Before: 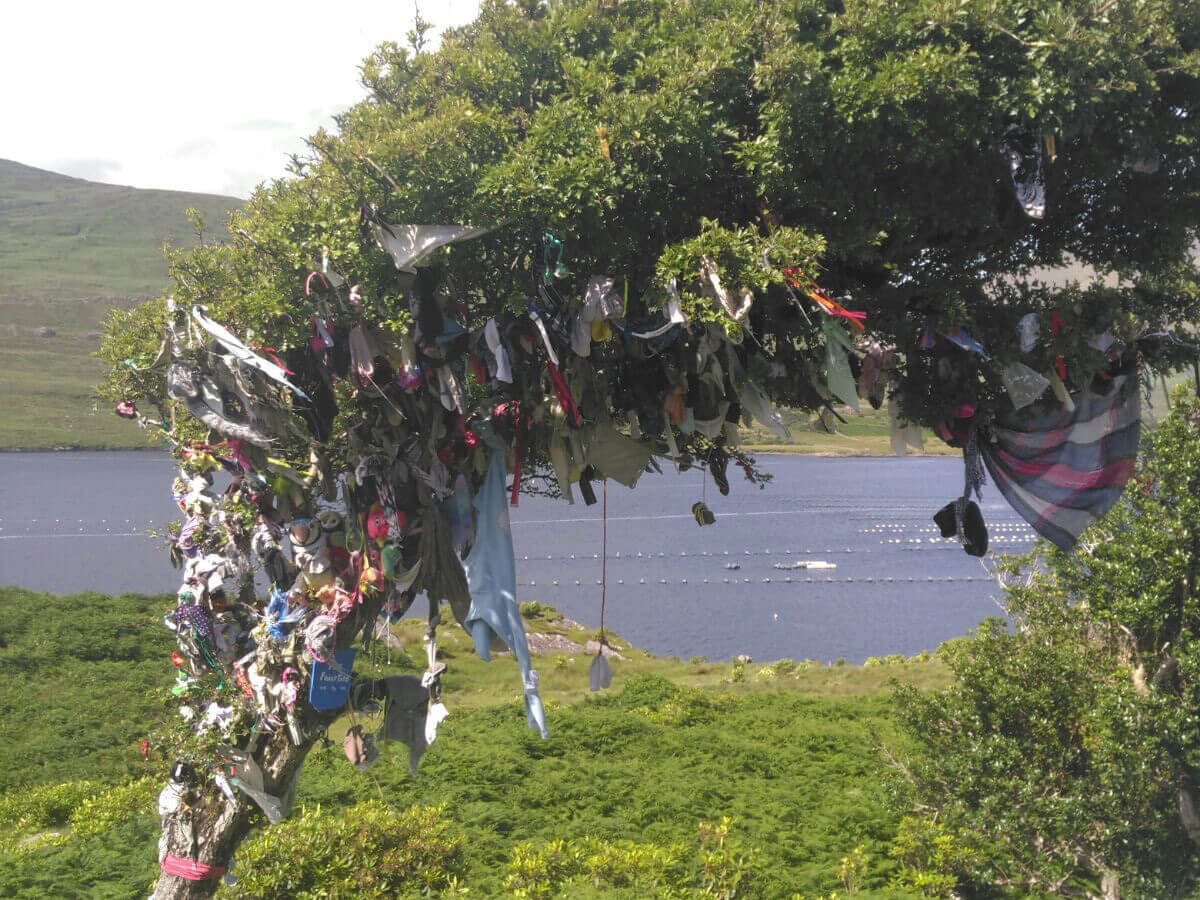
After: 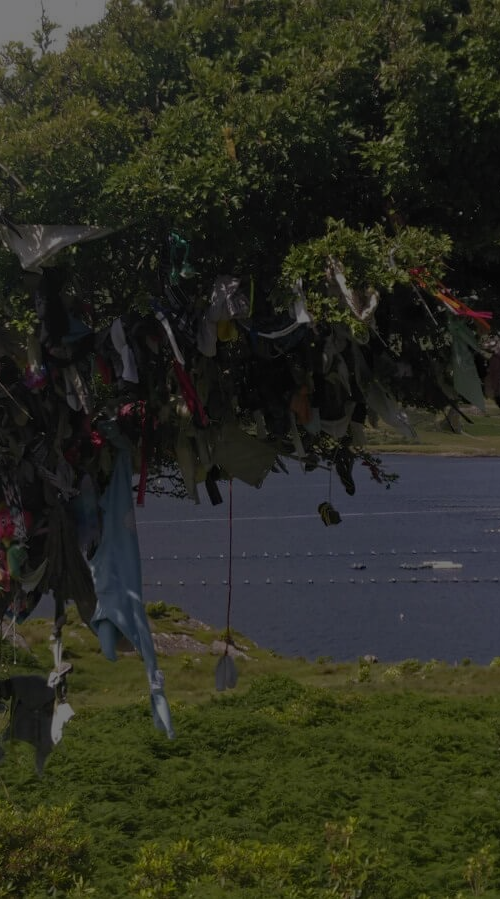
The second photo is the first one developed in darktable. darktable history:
exposure: exposure -2.446 EV, compensate highlight preservation false
crop: left 31.229%, right 27.105%
haze removal: compatibility mode true, adaptive false
